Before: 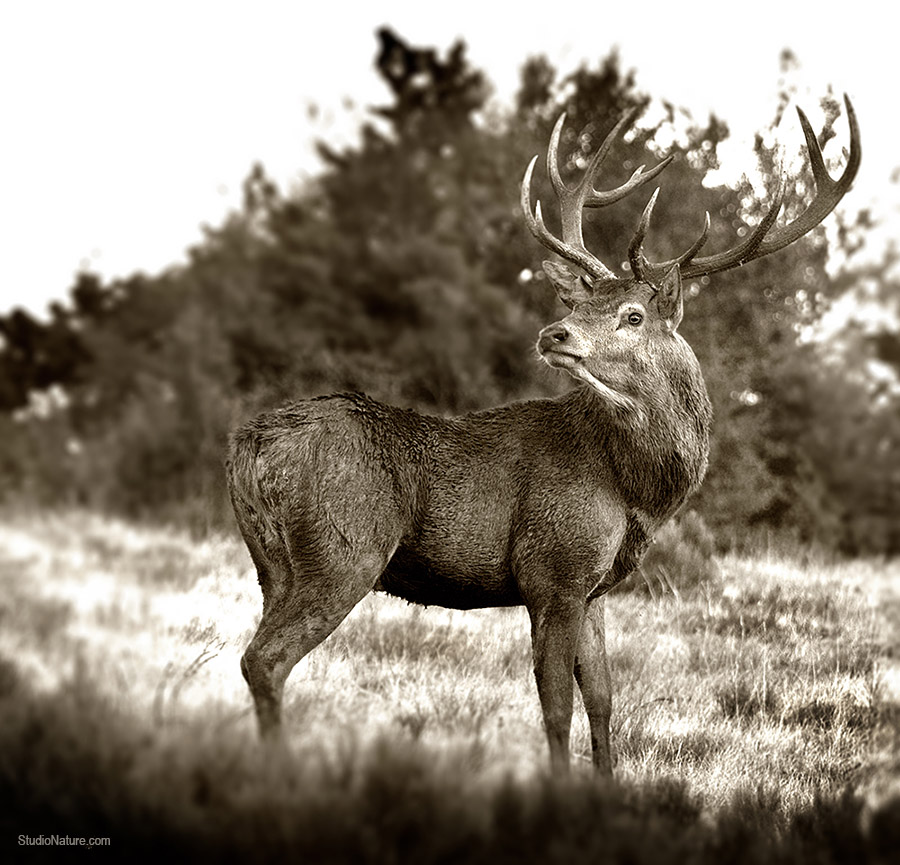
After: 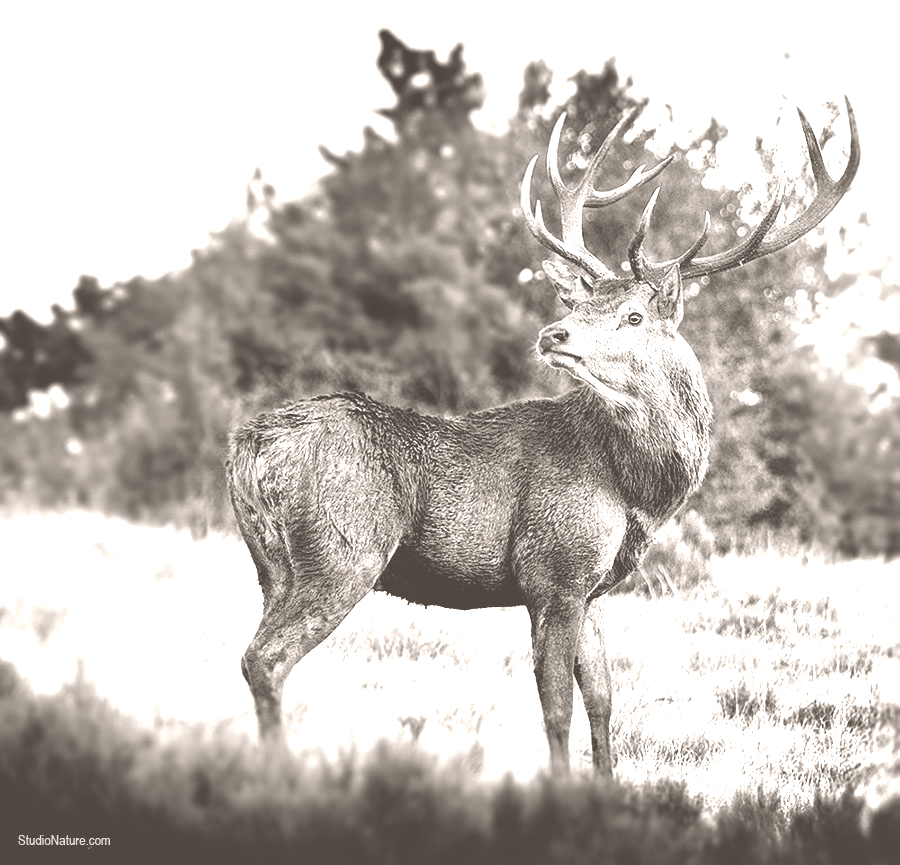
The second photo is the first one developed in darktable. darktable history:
levels: levels [0, 0.474, 0.947]
white balance: red 1, blue 1
contrast brightness saturation: contrast 0.14
colorize: hue 34.49°, saturation 35.33%, source mix 100%, lightness 55%, version 1
local contrast: highlights 100%, shadows 100%, detail 120%, midtone range 0.2
